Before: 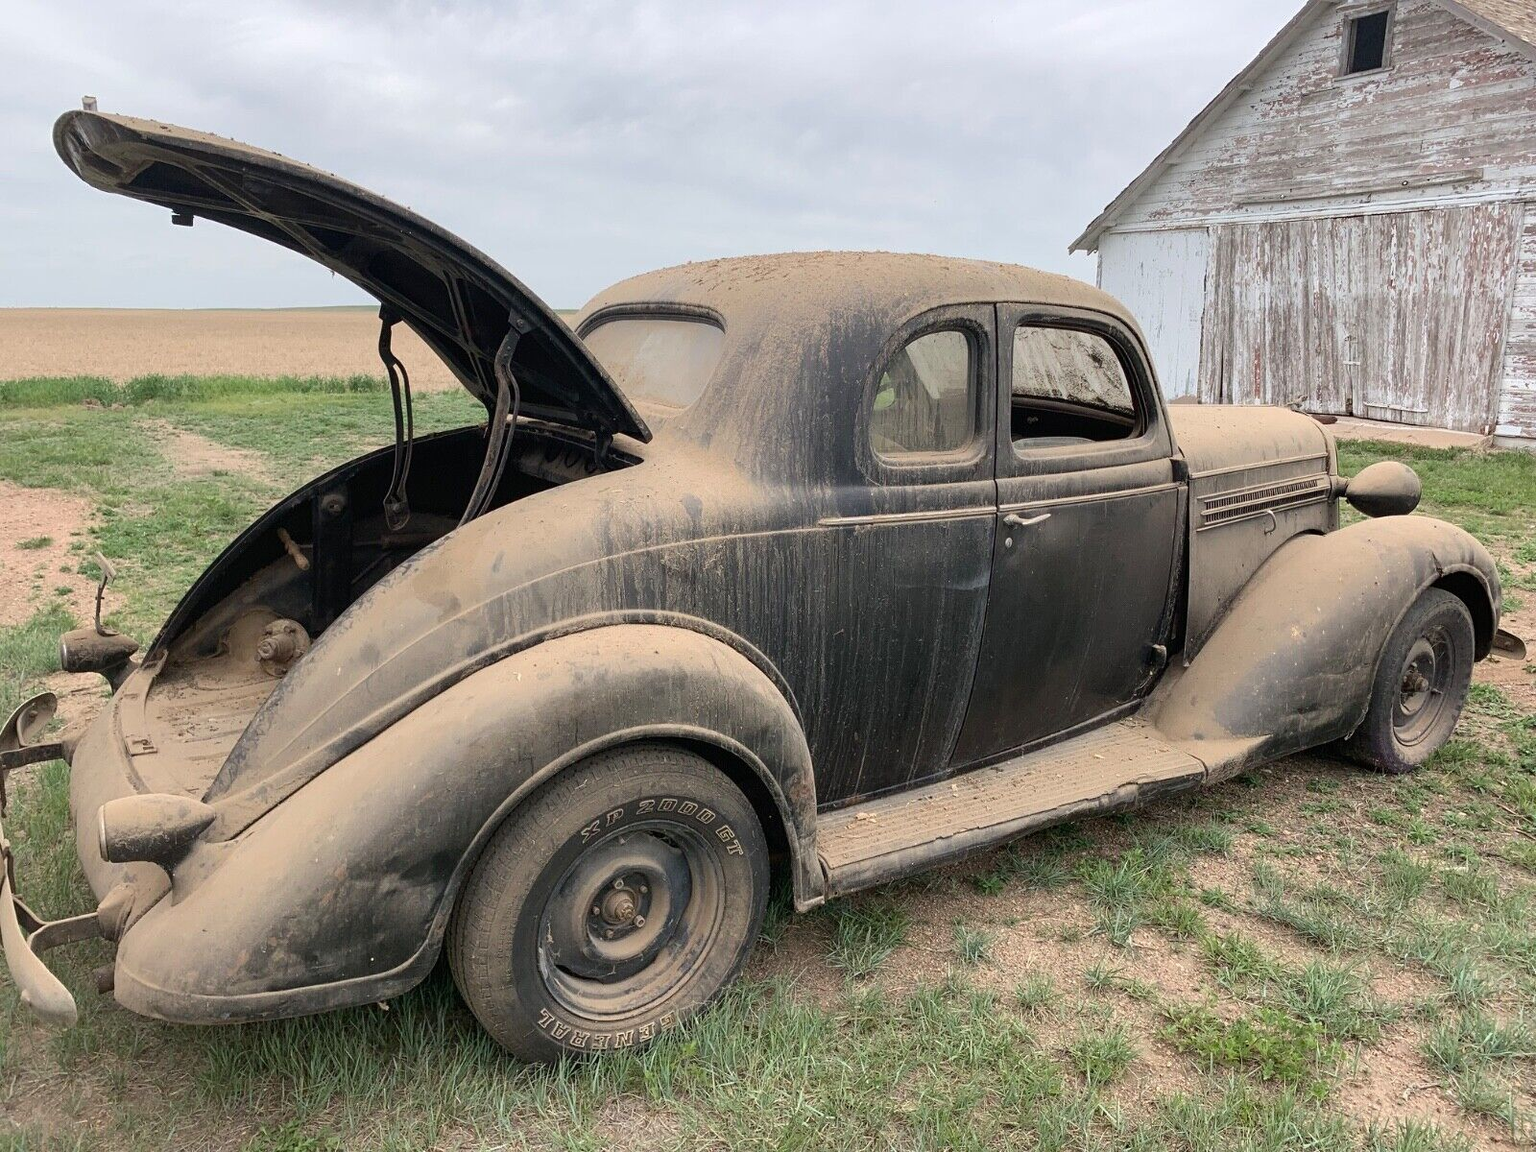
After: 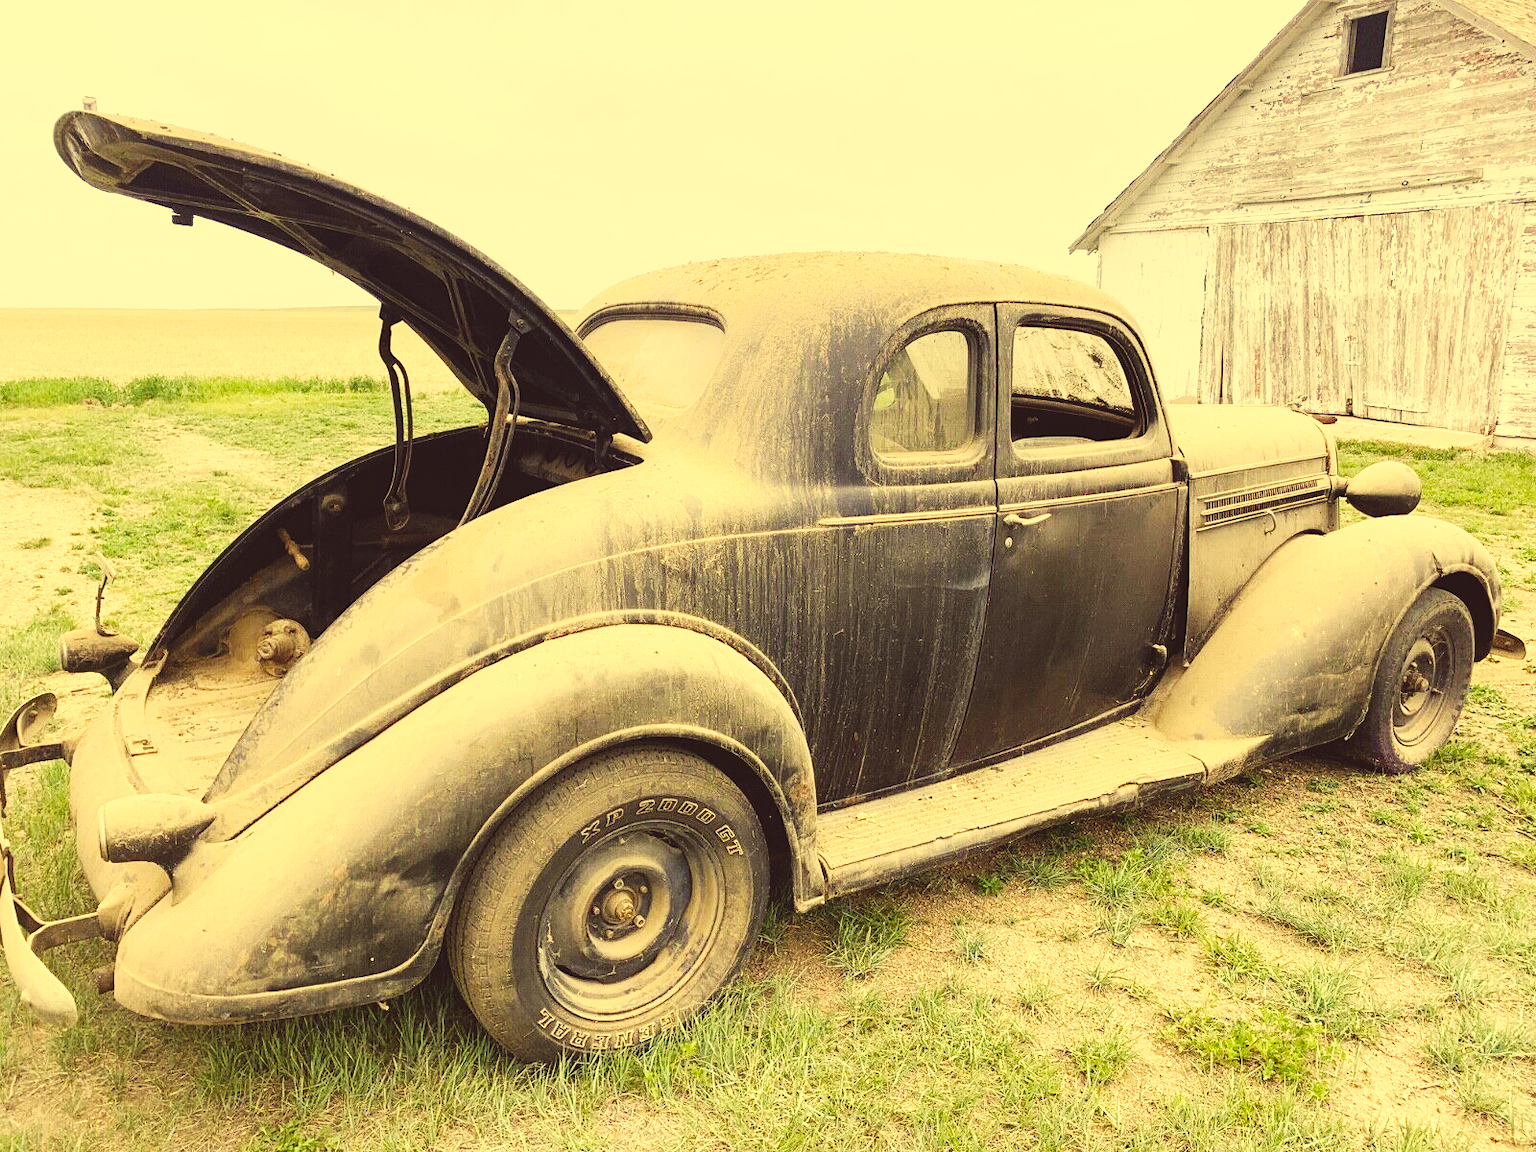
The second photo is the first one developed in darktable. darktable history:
base curve: curves: ch0 [(0, 0) (0.007, 0.004) (0.027, 0.03) (0.046, 0.07) (0.207, 0.54) (0.442, 0.872) (0.673, 0.972) (1, 1)], preserve colors none
exposure: black level correction -0.015, exposure -0.137 EV, compensate exposure bias true, compensate highlight preservation false
color correction: highlights a* -0.465, highlights b* 39.98, shadows a* 9.72, shadows b* -0.579
